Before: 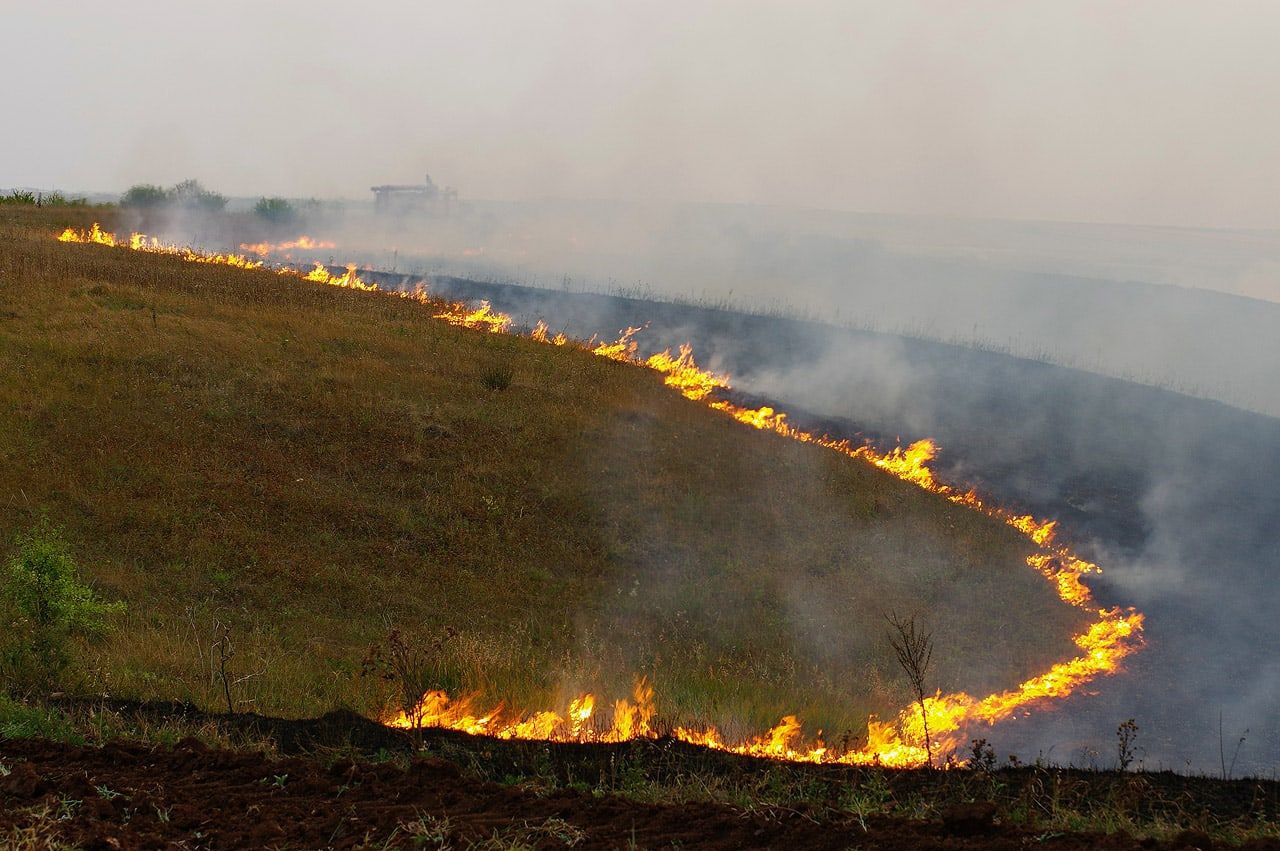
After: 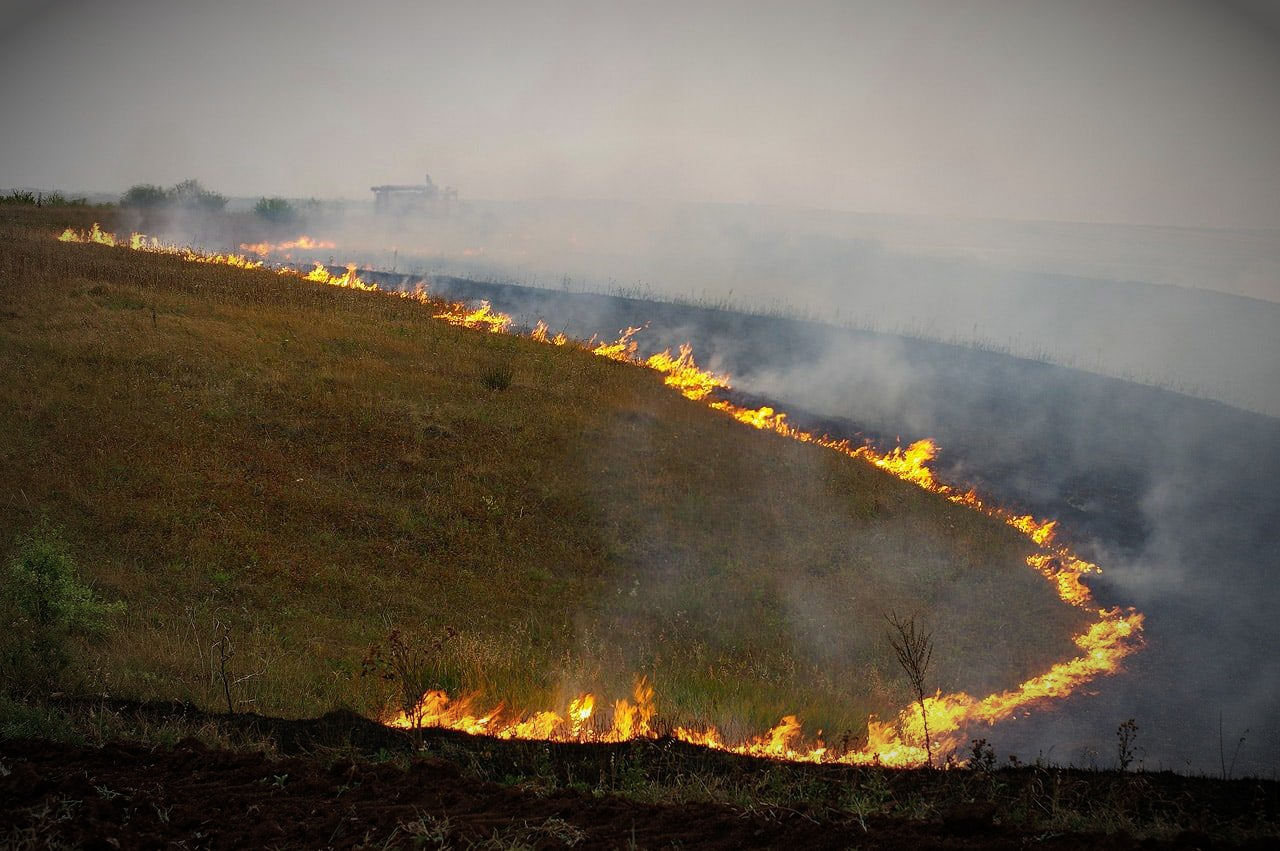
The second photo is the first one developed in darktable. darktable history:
vignetting: fall-off start 67.39%, fall-off radius 67.81%, brightness -0.859, automatic ratio true
